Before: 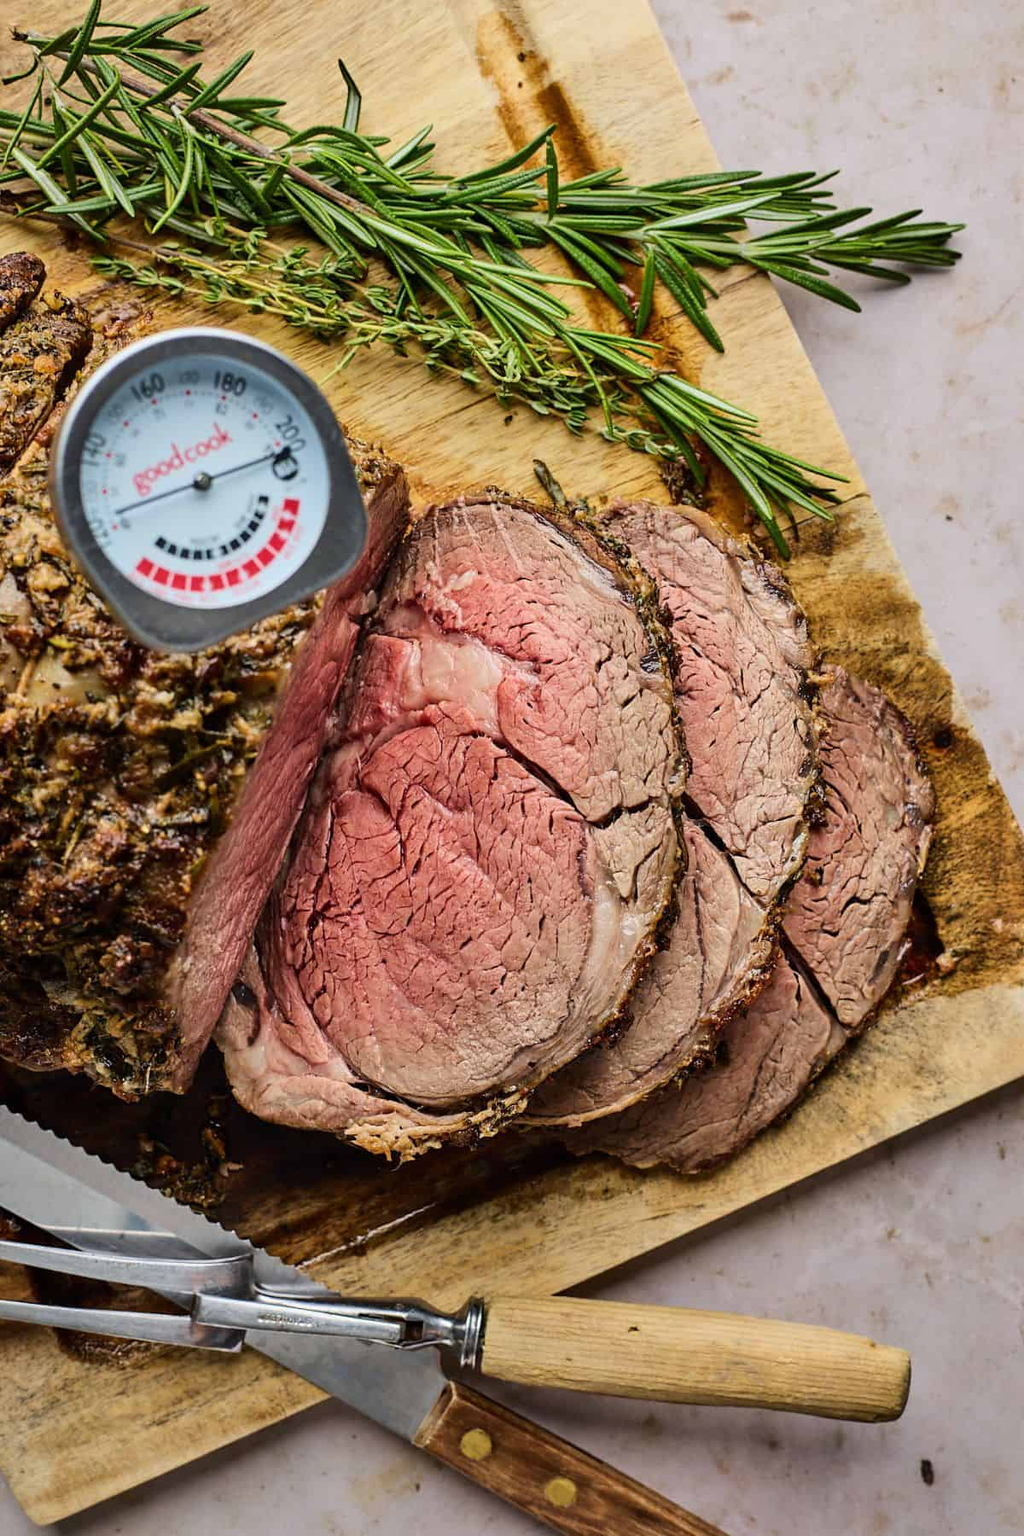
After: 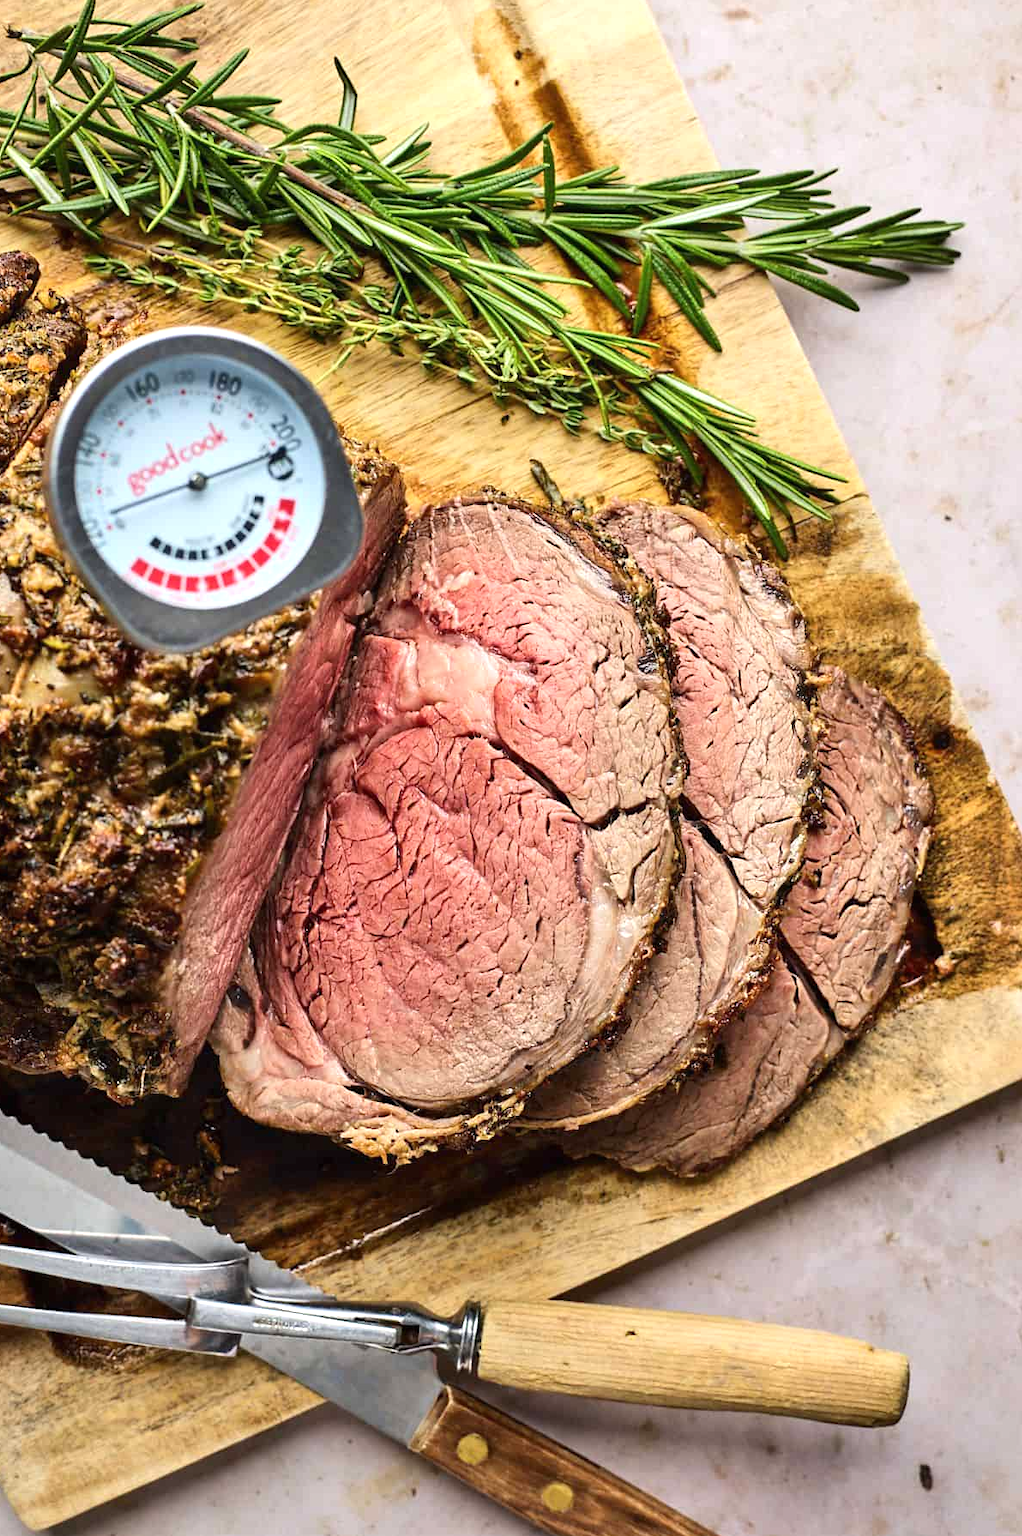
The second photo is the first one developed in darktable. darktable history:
base curve: exposure shift 0, preserve colors none
shadows and highlights: shadows -10, white point adjustment 1.5, highlights 10
exposure: black level correction 0, exposure 0.5 EV, compensate highlight preservation false
crop and rotate: left 0.614%, top 0.179%, bottom 0.309%
